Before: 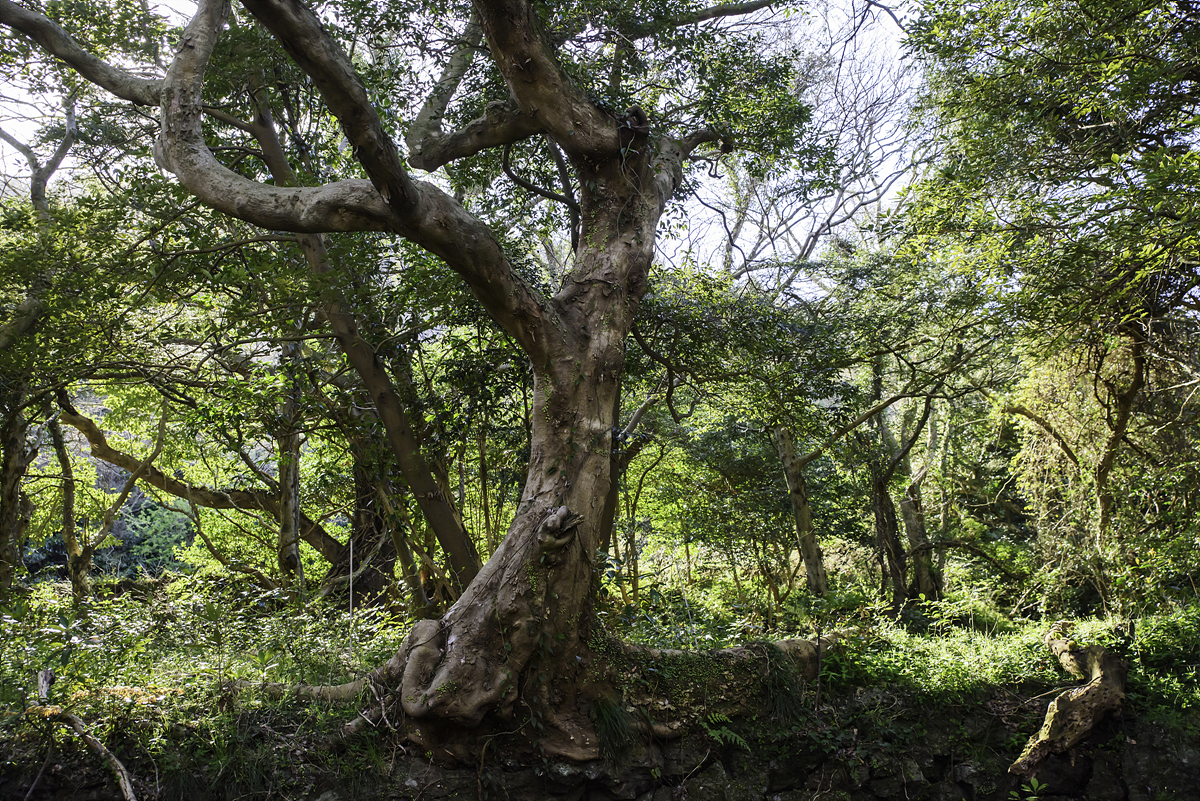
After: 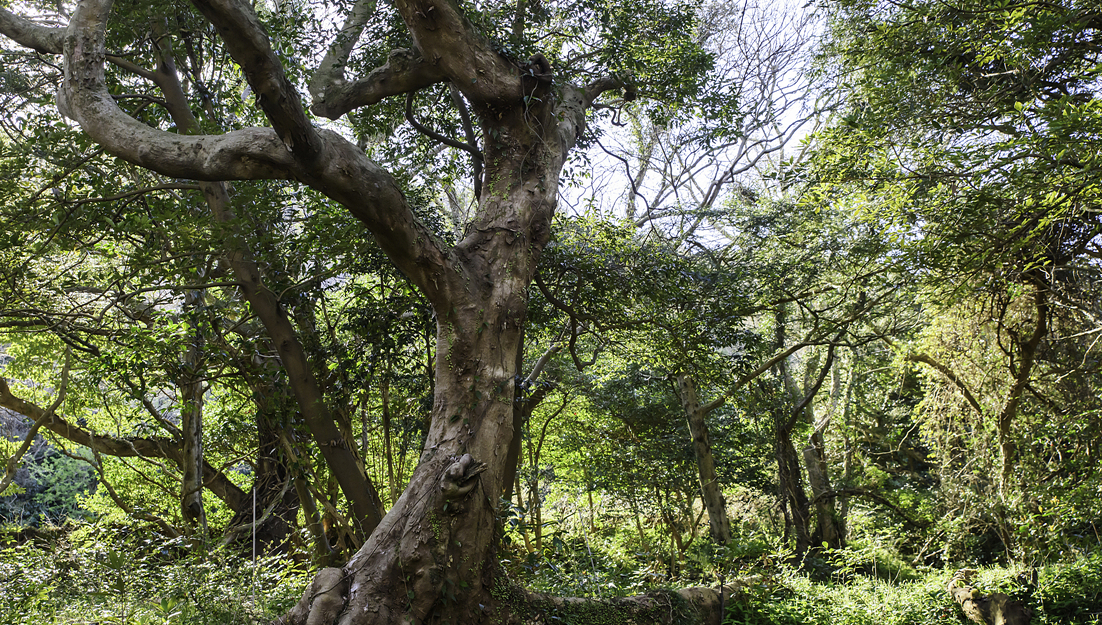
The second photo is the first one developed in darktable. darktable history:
crop: left 8.12%, top 6.614%, bottom 15.314%
